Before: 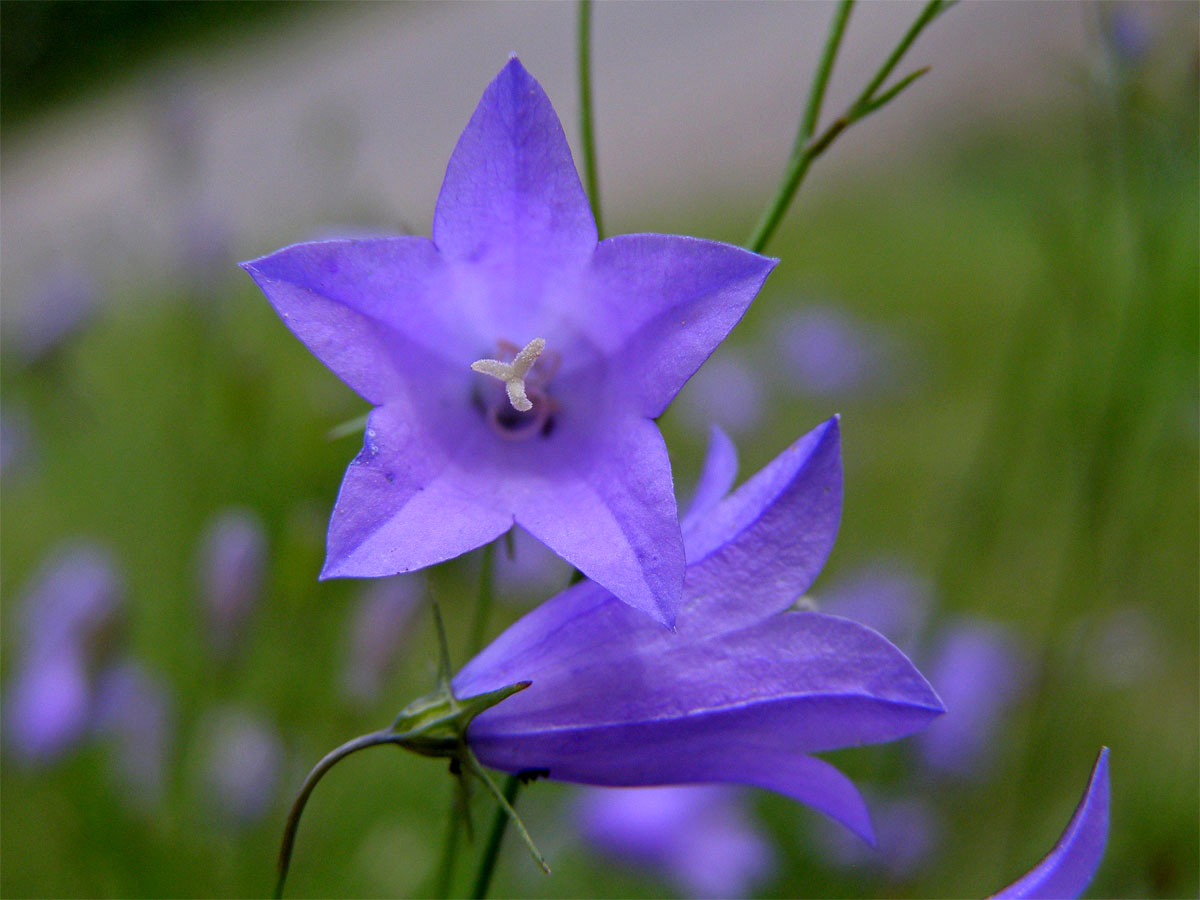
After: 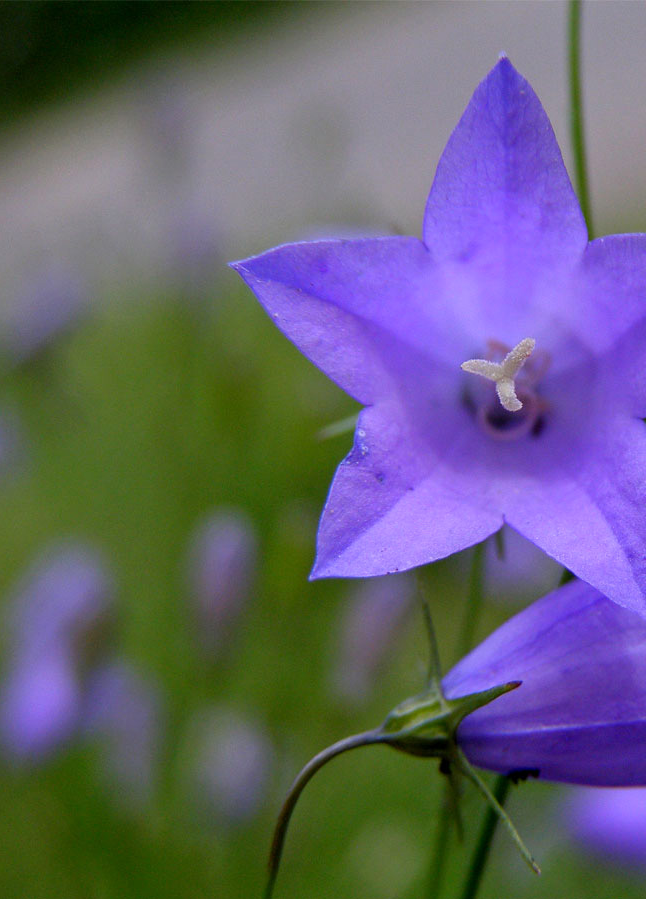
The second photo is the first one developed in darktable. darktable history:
crop: left 0.853%, right 45.286%, bottom 0.08%
